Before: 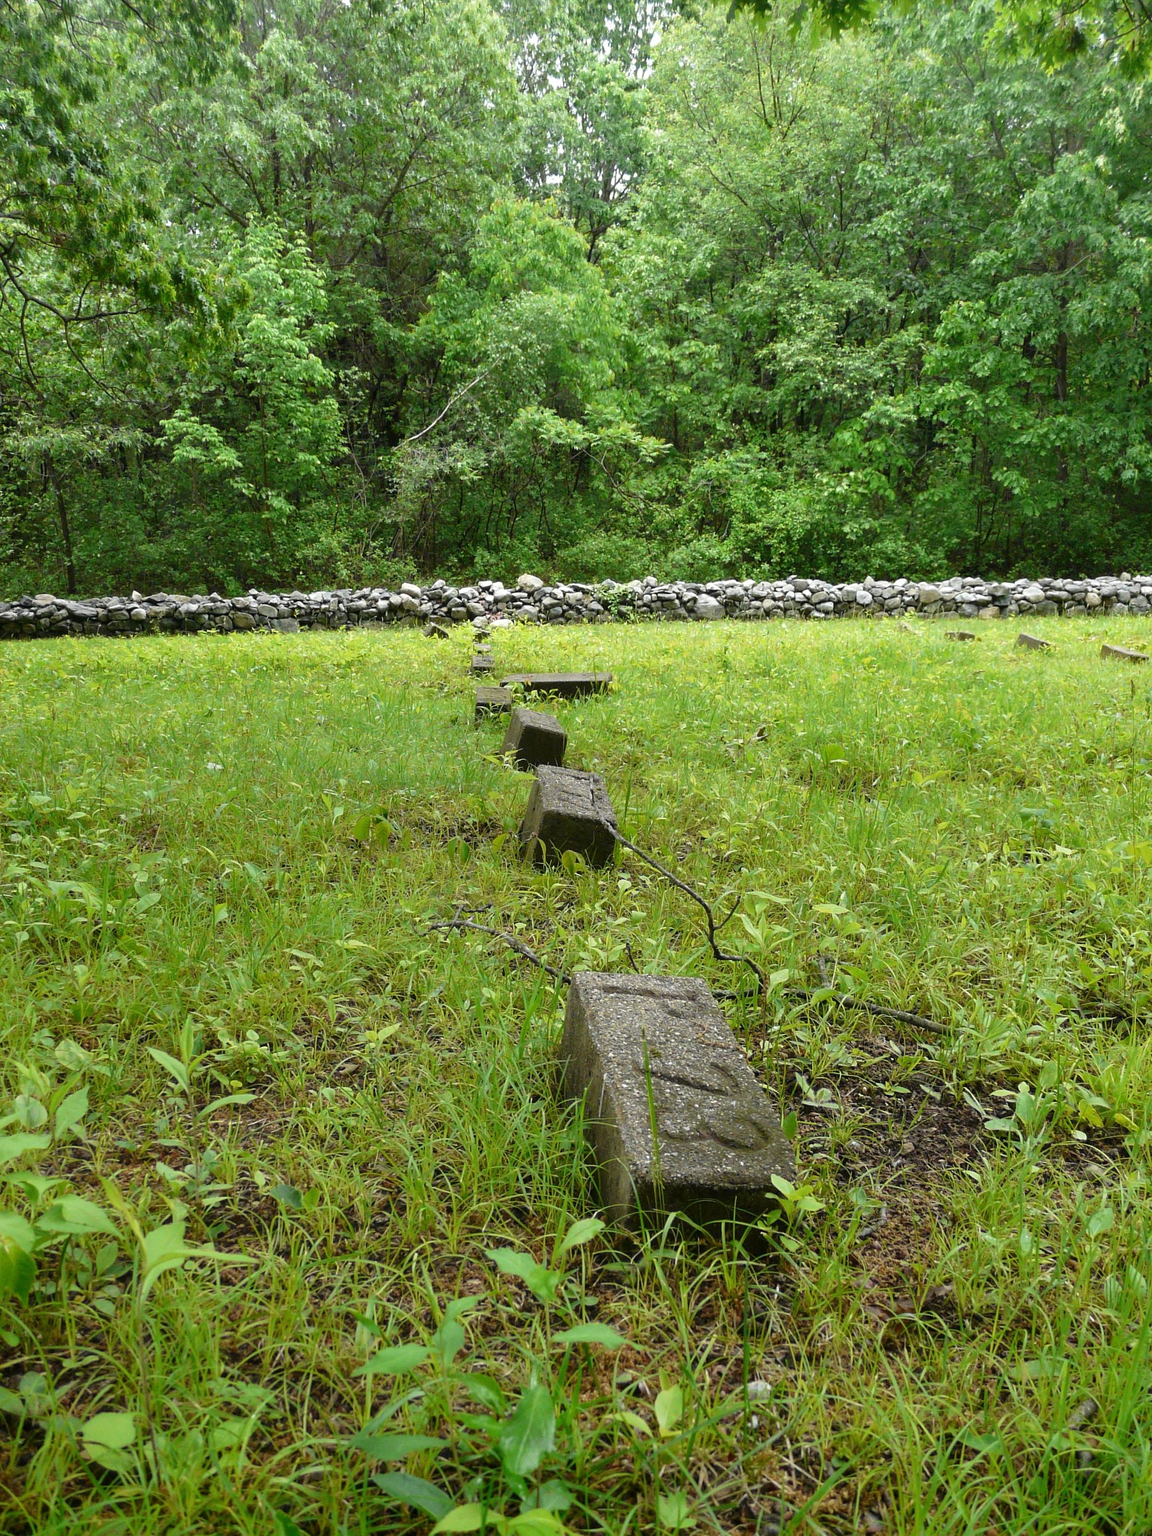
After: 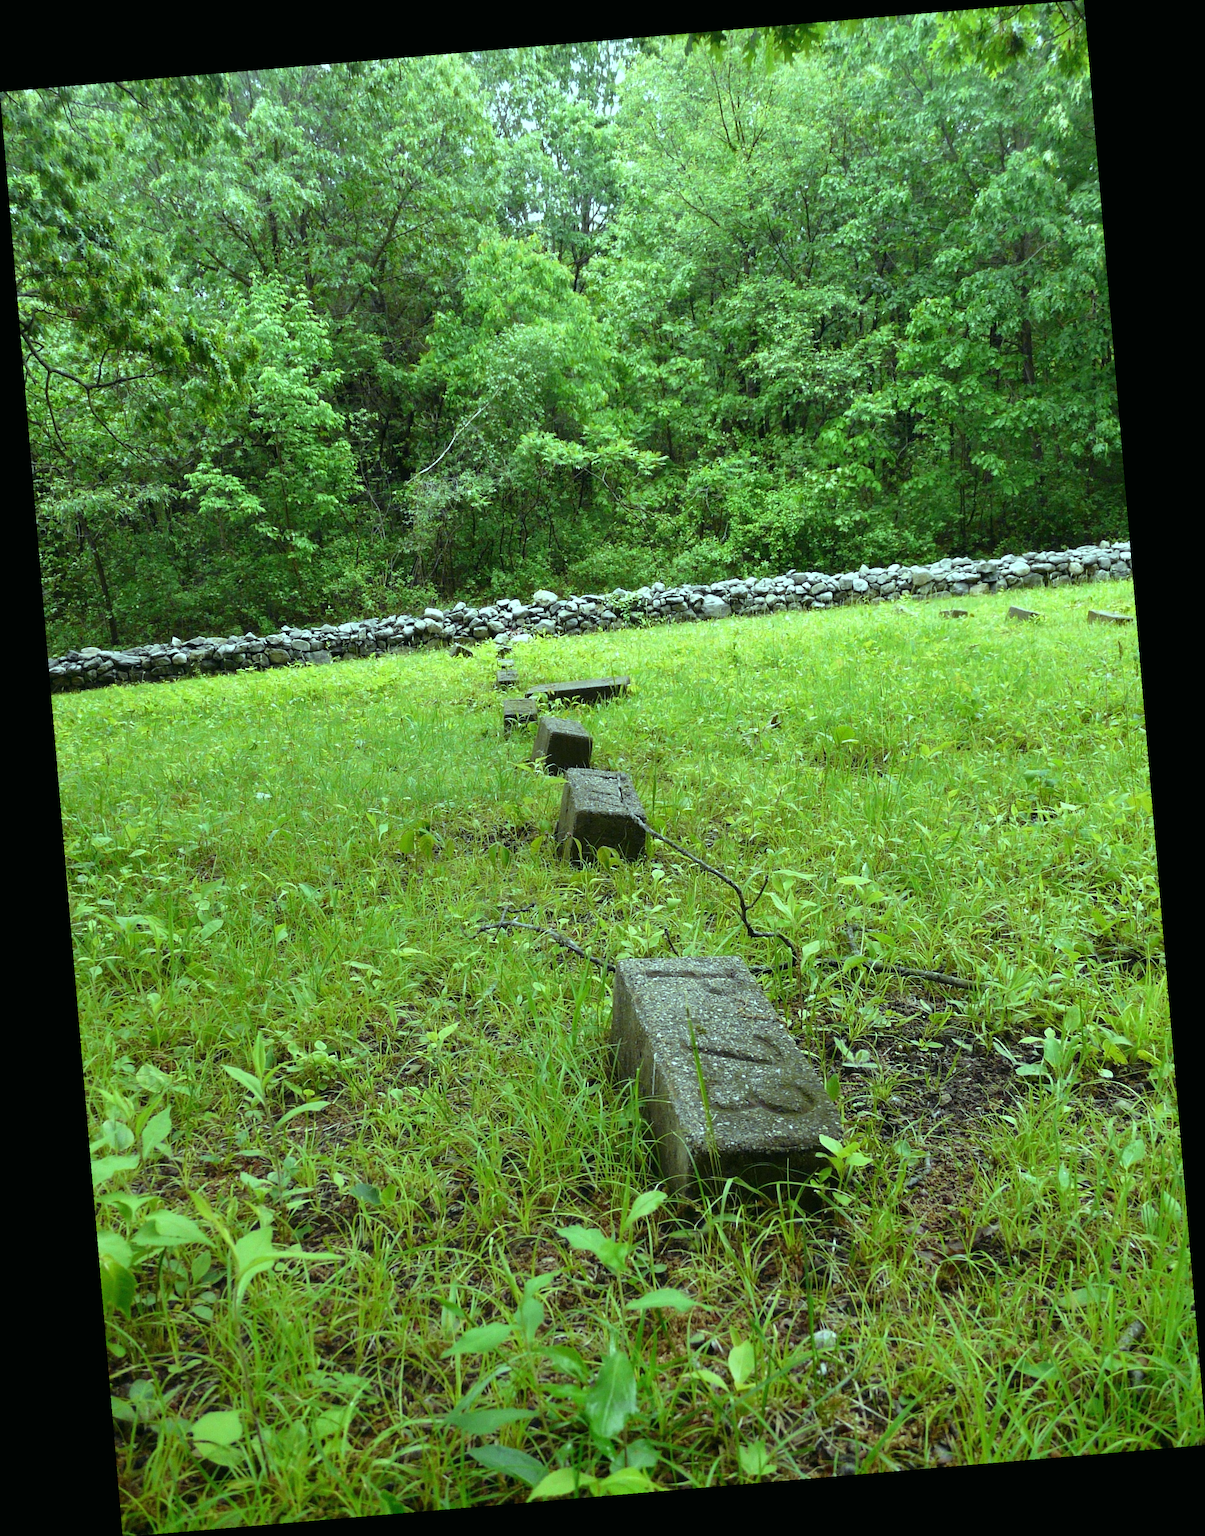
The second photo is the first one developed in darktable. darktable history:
color balance: mode lift, gamma, gain (sRGB), lift [0.997, 0.979, 1.021, 1.011], gamma [1, 1.084, 0.916, 0.998], gain [1, 0.87, 1.13, 1.101], contrast 4.55%, contrast fulcrum 38.24%, output saturation 104.09%
rotate and perspective: rotation -4.86°, automatic cropping off
